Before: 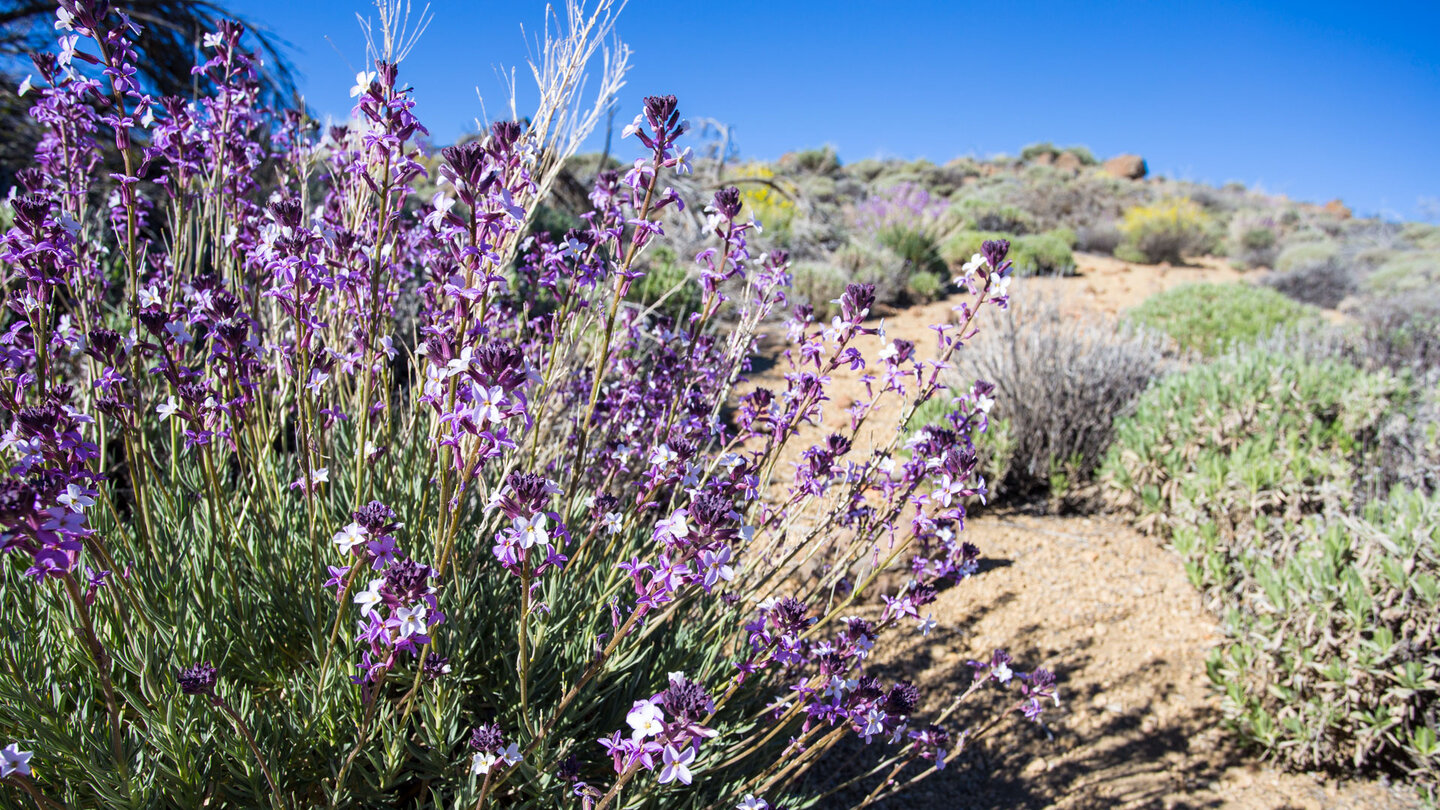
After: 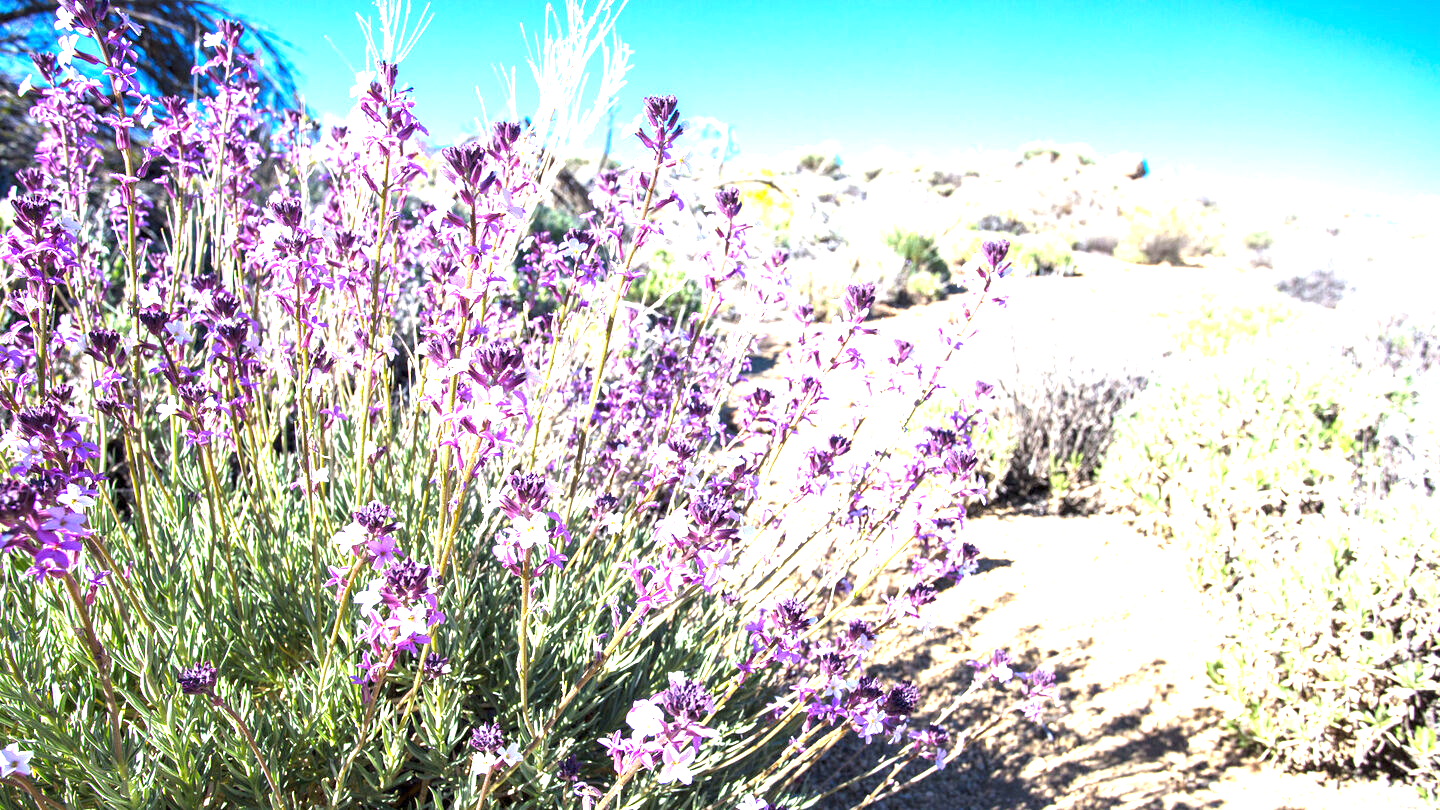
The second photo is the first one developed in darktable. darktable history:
exposure: exposure 2.028 EV, compensate highlight preservation false
